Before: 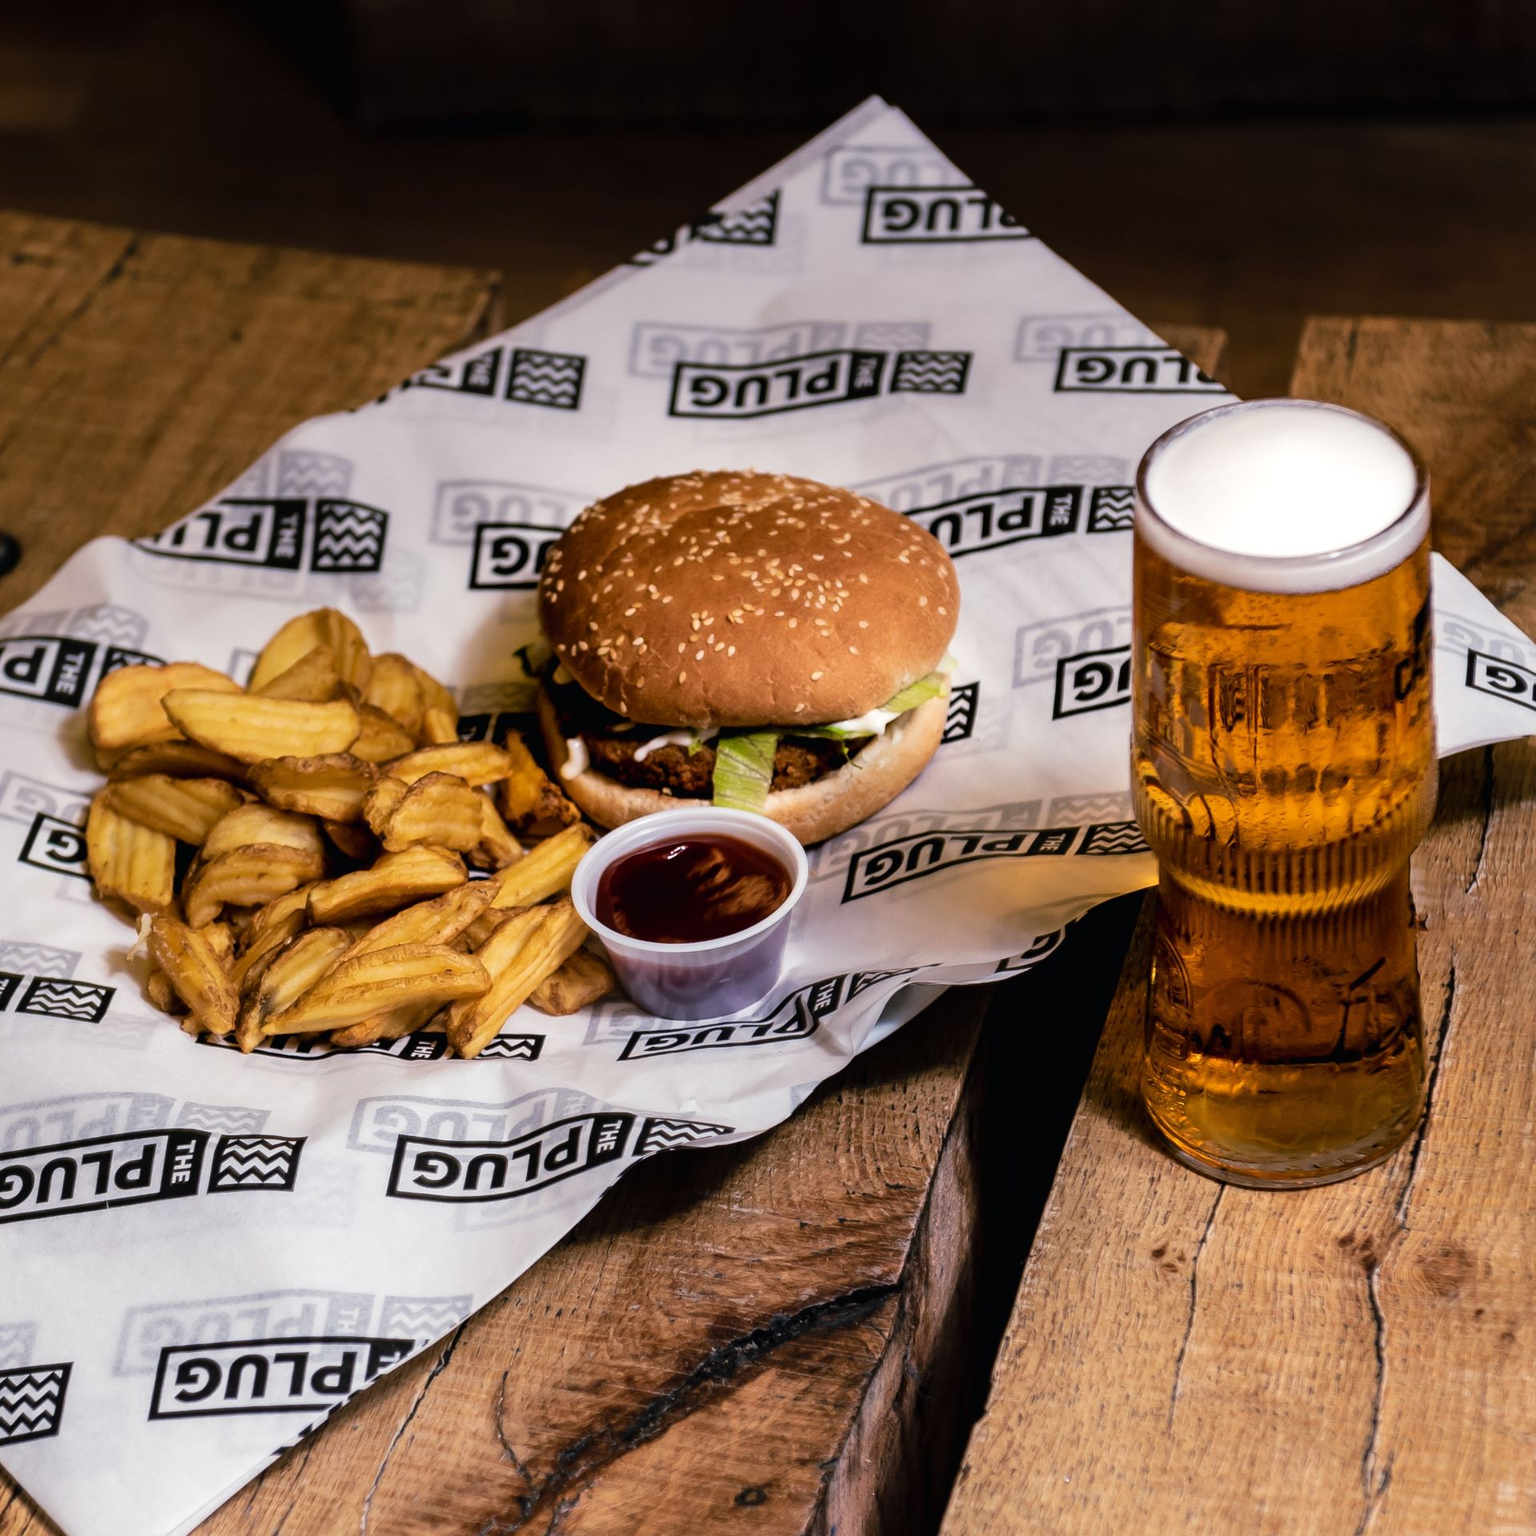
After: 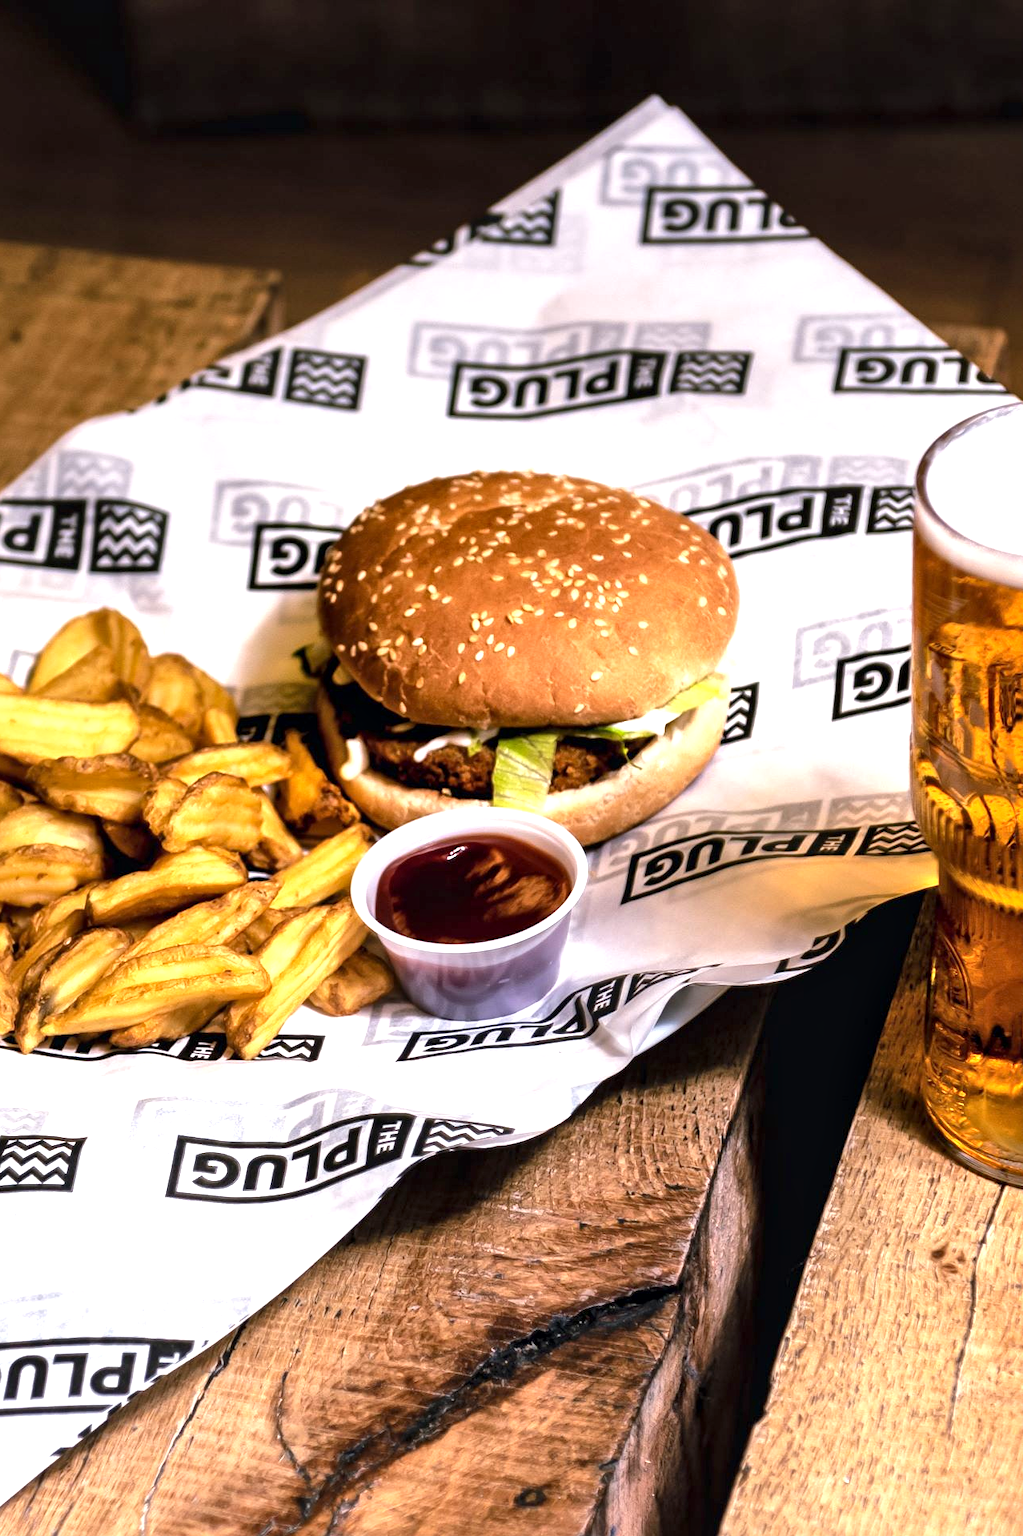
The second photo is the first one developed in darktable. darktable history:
tone equalizer: on, module defaults
local contrast: mode bilateral grid, contrast 30, coarseness 25, midtone range 0.2
crop and rotate: left 14.385%, right 18.948%
shadows and highlights: shadows 25, highlights -25
exposure: exposure 1 EV, compensate highlight preservation false
